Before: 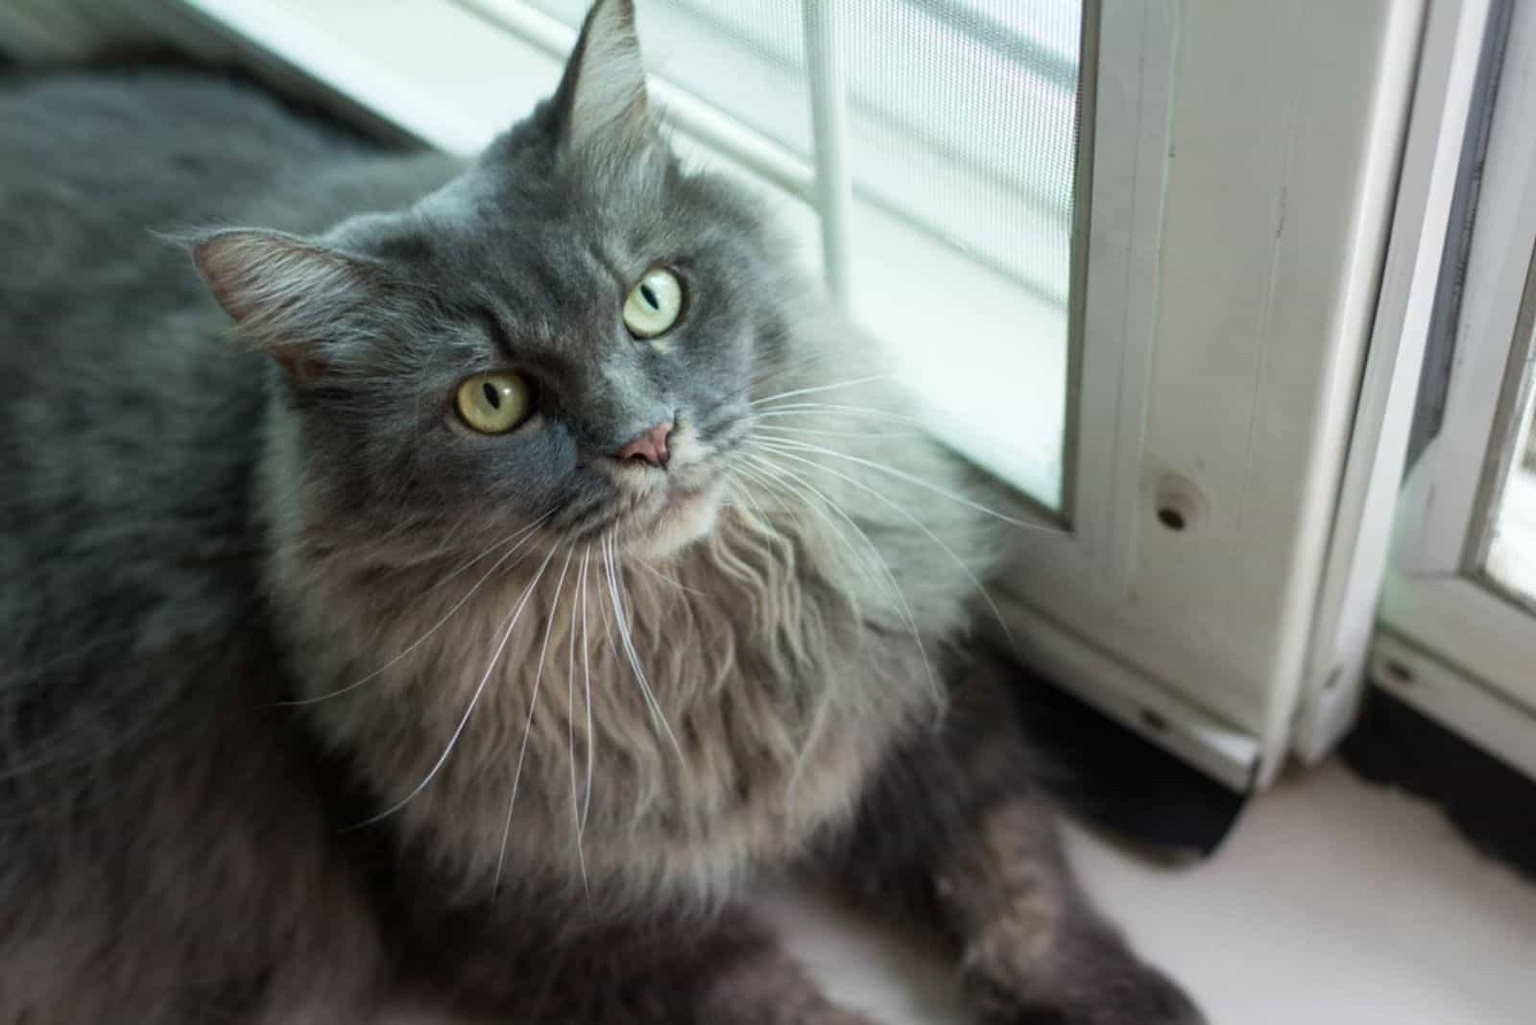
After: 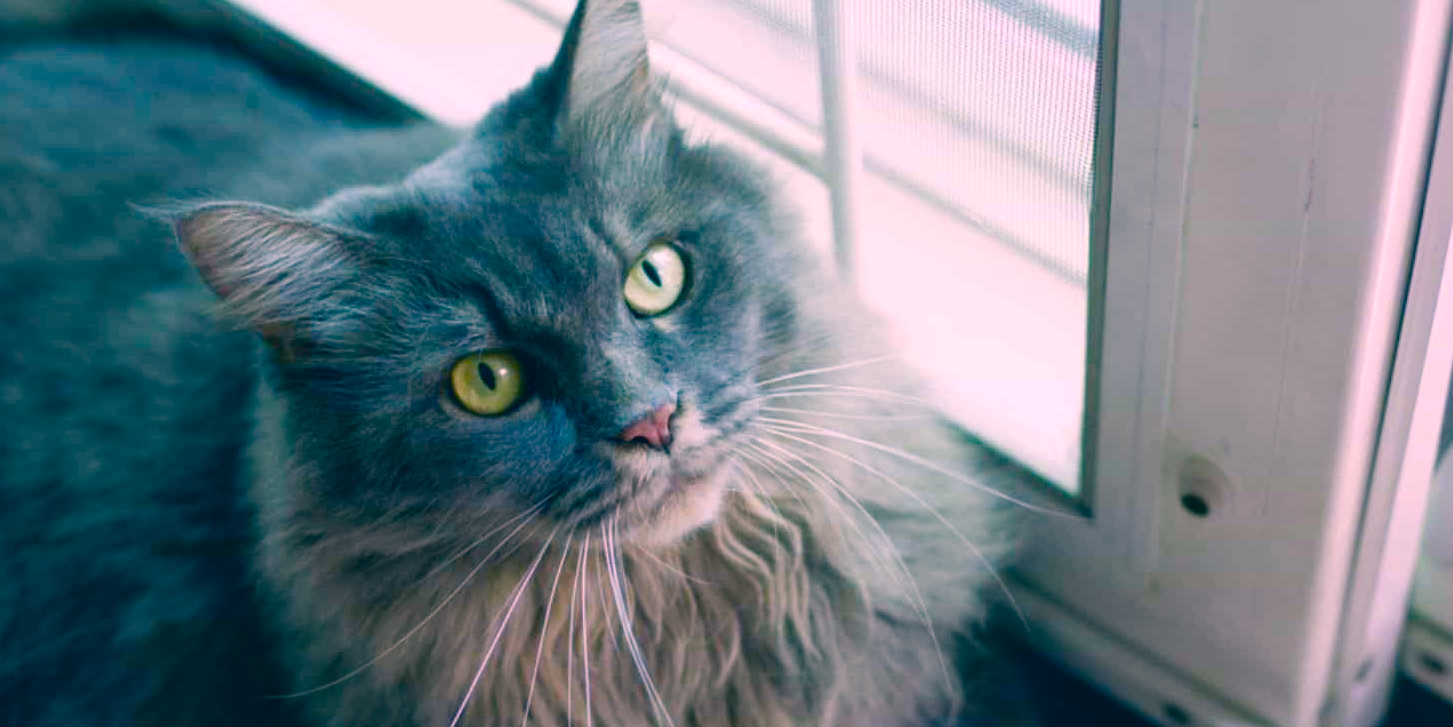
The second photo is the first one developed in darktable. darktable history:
color correction: highlights a* 16.3, highlights b* 0.186, shadows a* -14.79, shadows b* -14.08, saturation 1.51
crop: left 1.564%, top 3.388%, right 7.623%, bottom 28.472%
color balance rgb: perceptual saturation grading › global saturation 0.746%, perceptual saturation grading › highlights -17.895%, perceptual saturation grading › mid-tones 32.706%, perceptual saturation grading › shadows 50.351%
